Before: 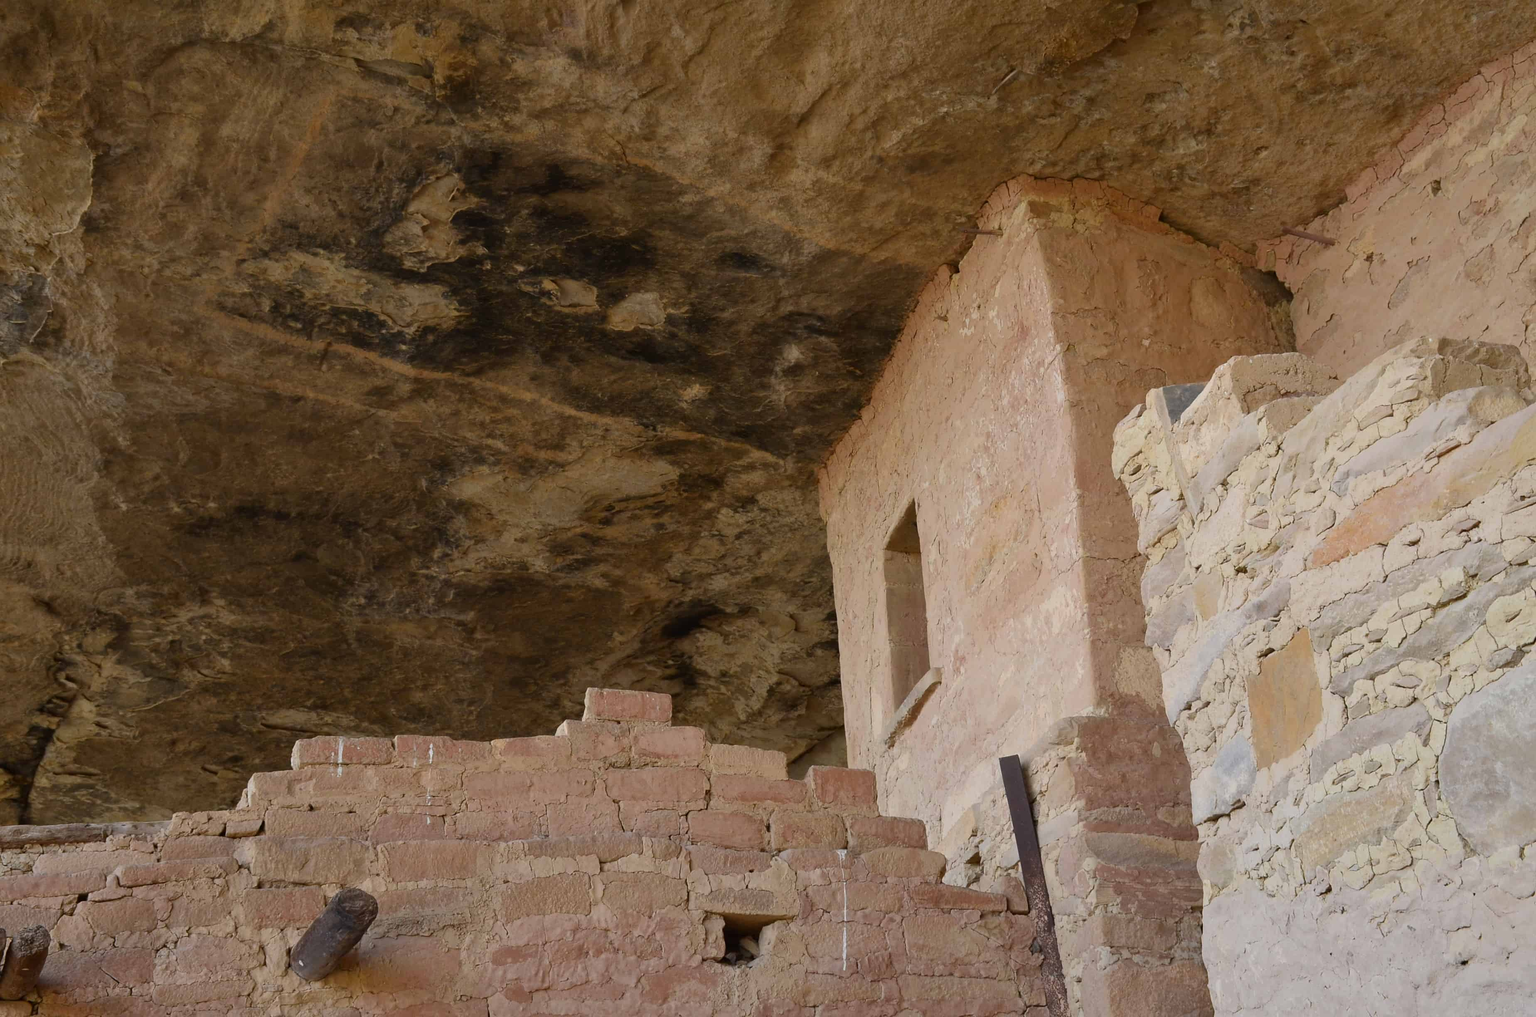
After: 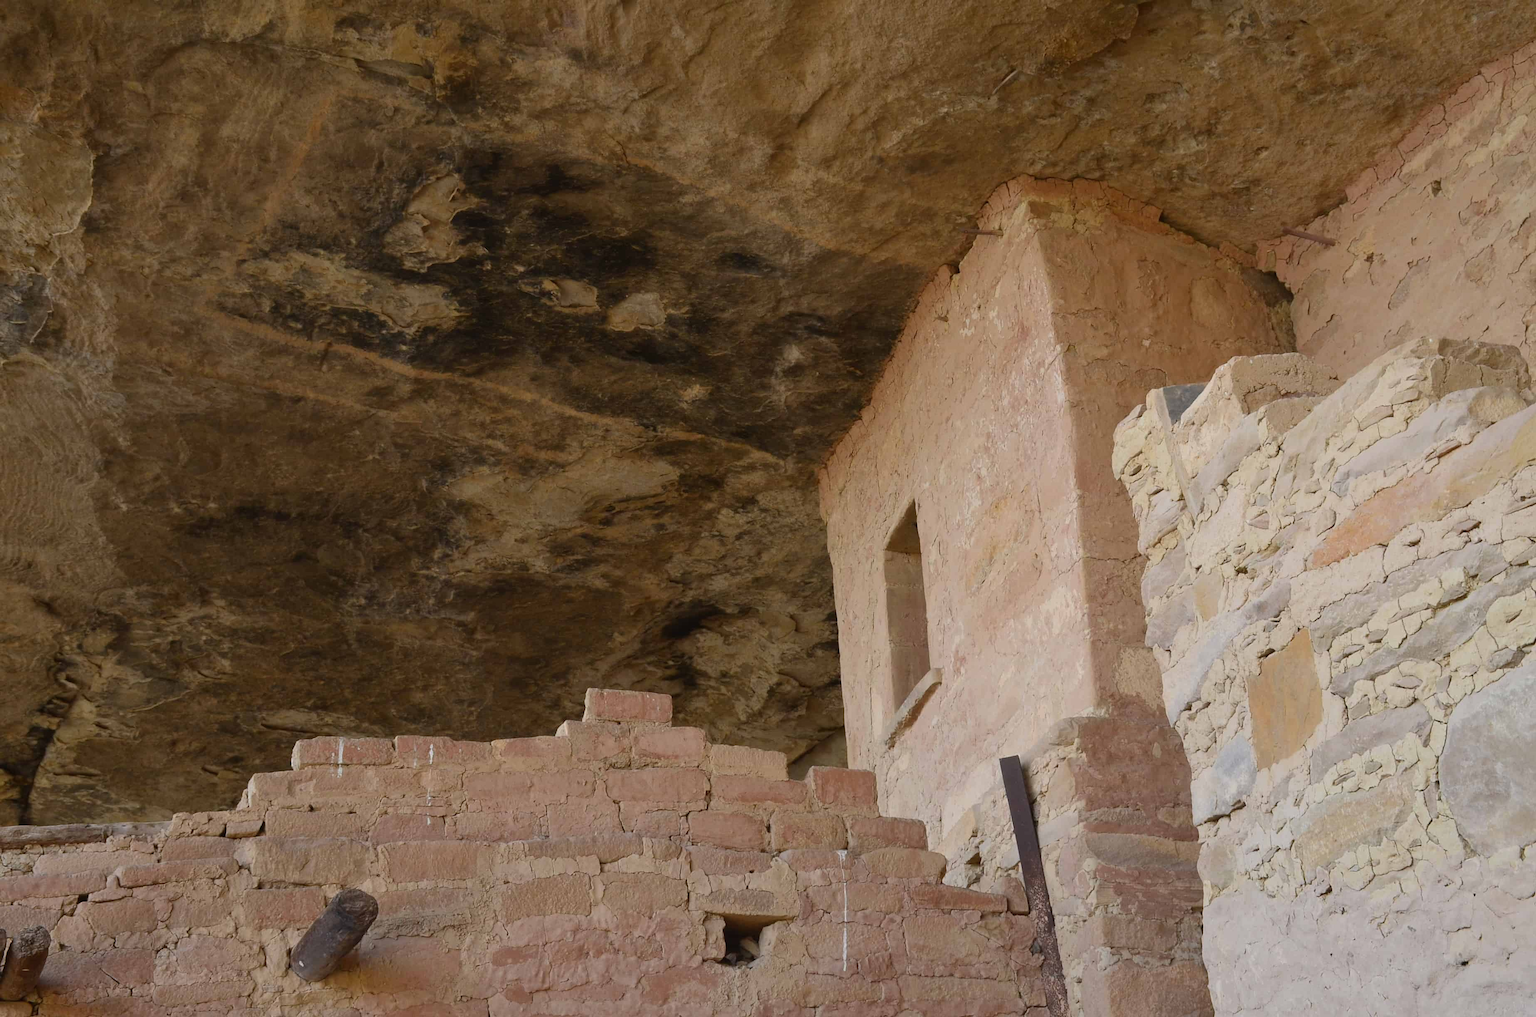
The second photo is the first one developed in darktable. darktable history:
contrast equalizer: octaves 7, y [[0.6 ×6], [0.55 ×6], [0 ×6], [0 ×6], [0 ×6]], mix -0.108
